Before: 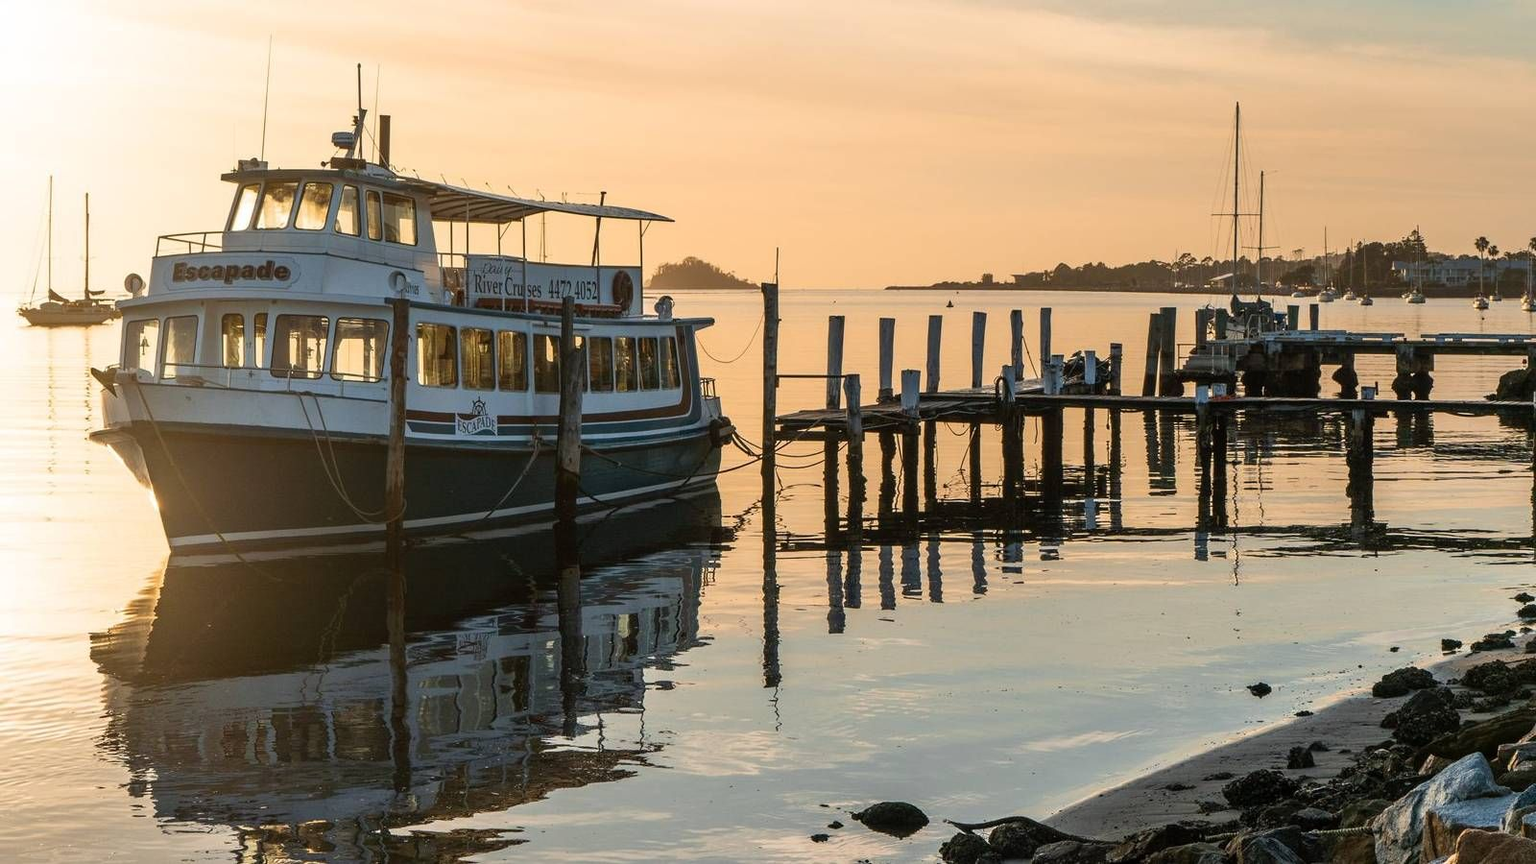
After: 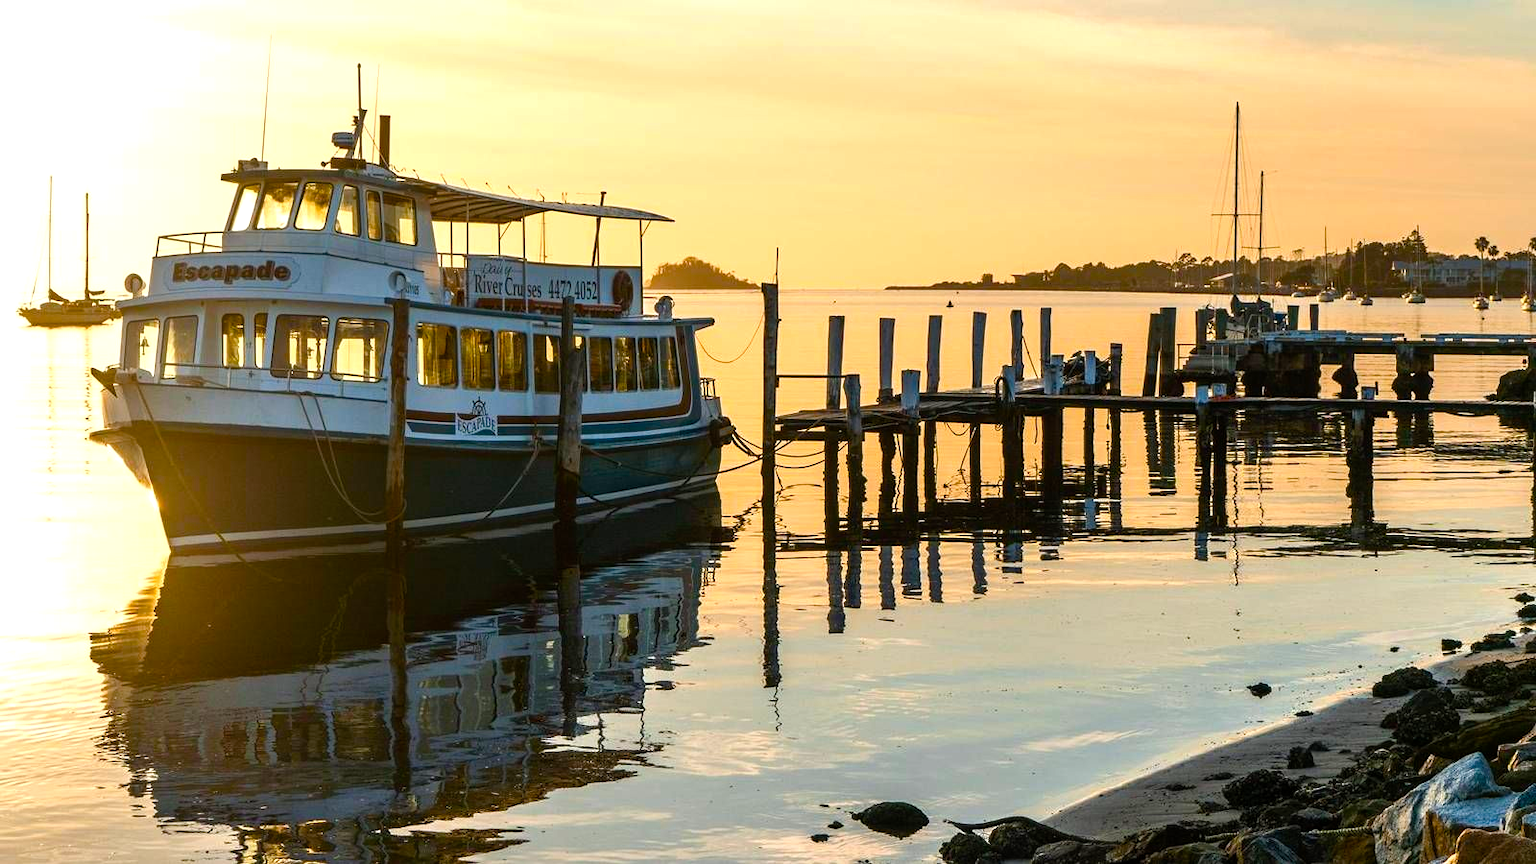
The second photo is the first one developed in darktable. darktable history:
color balance rgb: highlights gain › luminance 17.489%, linear chroma grading › global chroma 8.75%, perceptual saturation grading › global saturation 27.542%, perceptual saturation grading › highlights -24.915%, perceptual saturation grading › shadows 24.921%, perceptual brilliance grading › global brilliance 2.536%, perceptual brilliance grading › highlights -2.355%, perceptual brilliance grading › shadows 2.623%, global vibrance 30.272%, contrast 10.492%
